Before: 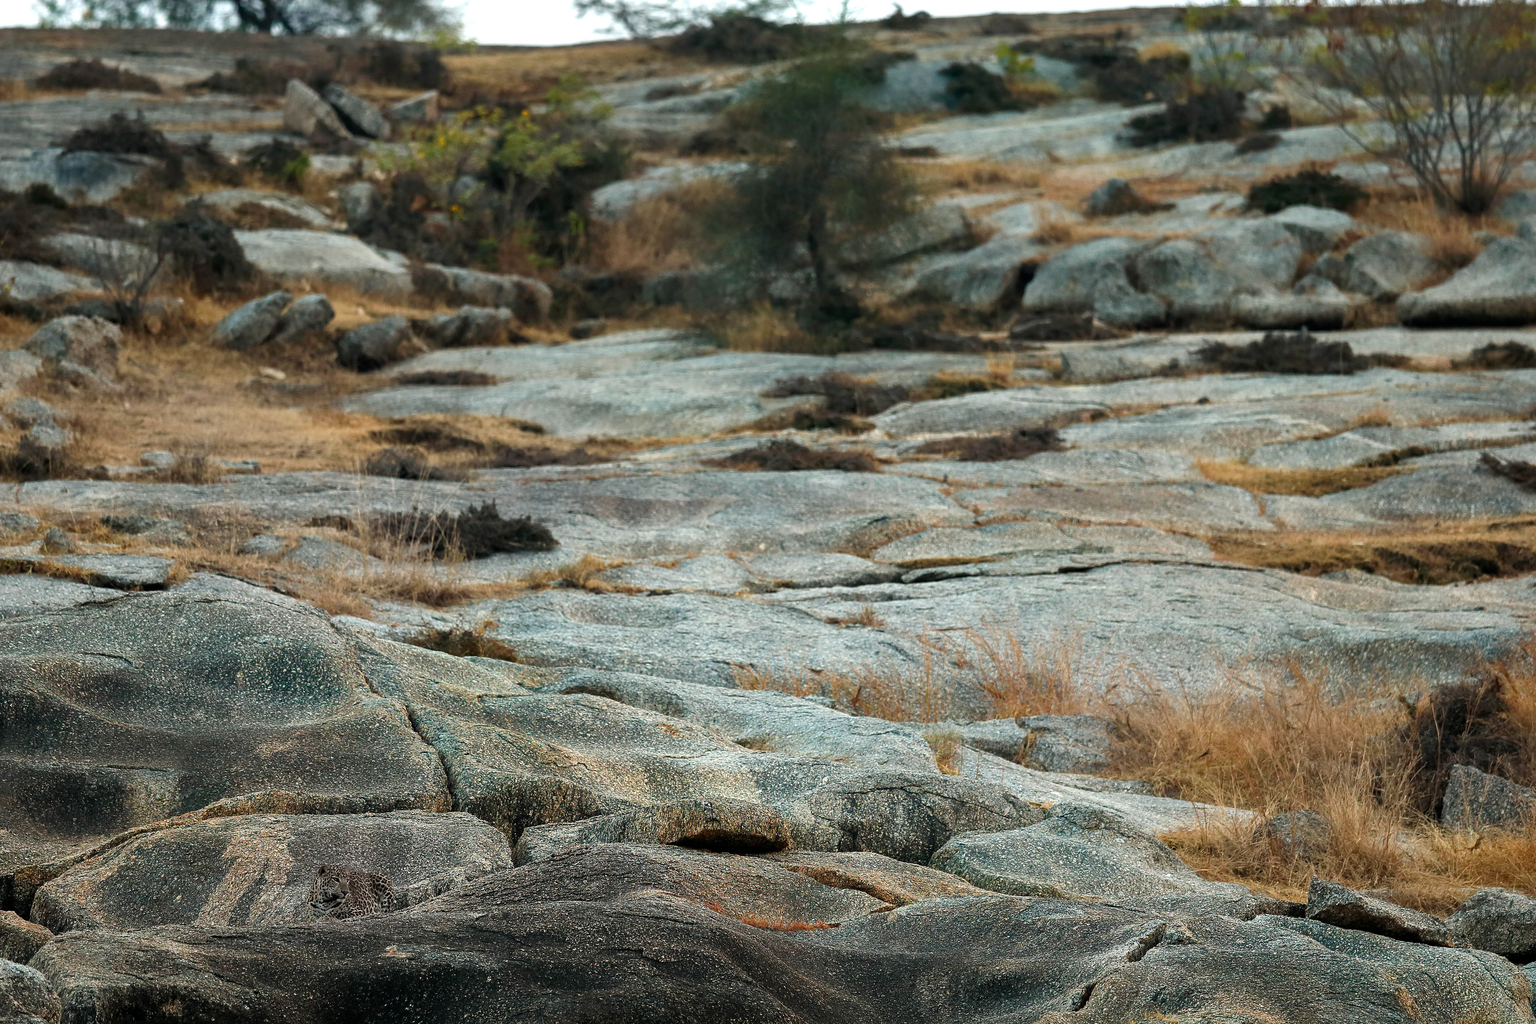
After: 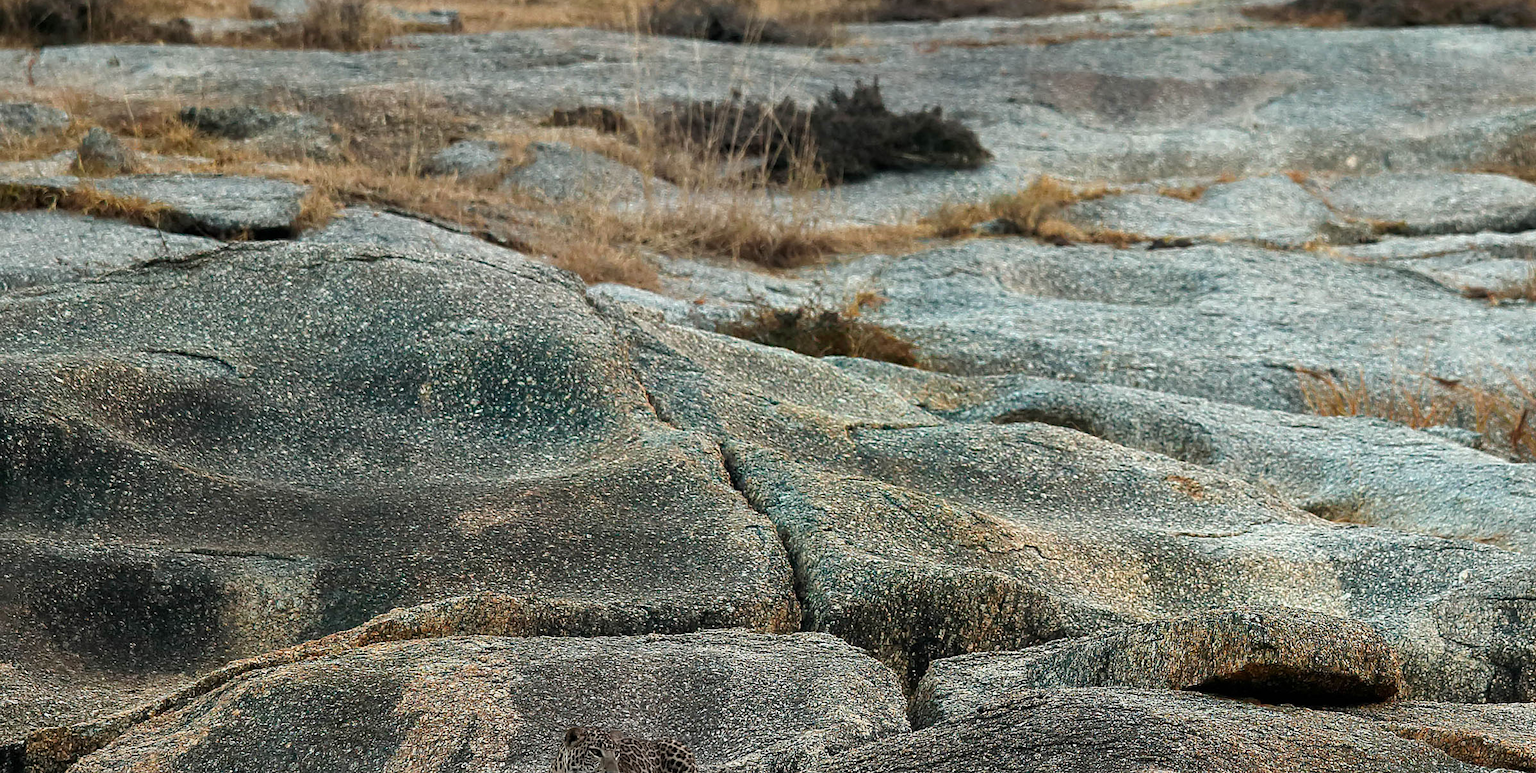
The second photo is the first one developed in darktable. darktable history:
color zones: curves: ch0 [(0.068, 0.464) (0.25, 0.5) (0.48, 0.508) (0.75, 0.536) (0.886, 0.476) (0.967, 0.456)]; ch1 [(0.066, 0.456) (0.25, 0.5) (0.616, 0.508) (0.746, 0.56) (0.934, 0.444)]
crop: top 44.483%, right 43.593%, bottom 12.892%
shadows and highlights: shadows 37.27, highlights -28.18, soften with gaussian
